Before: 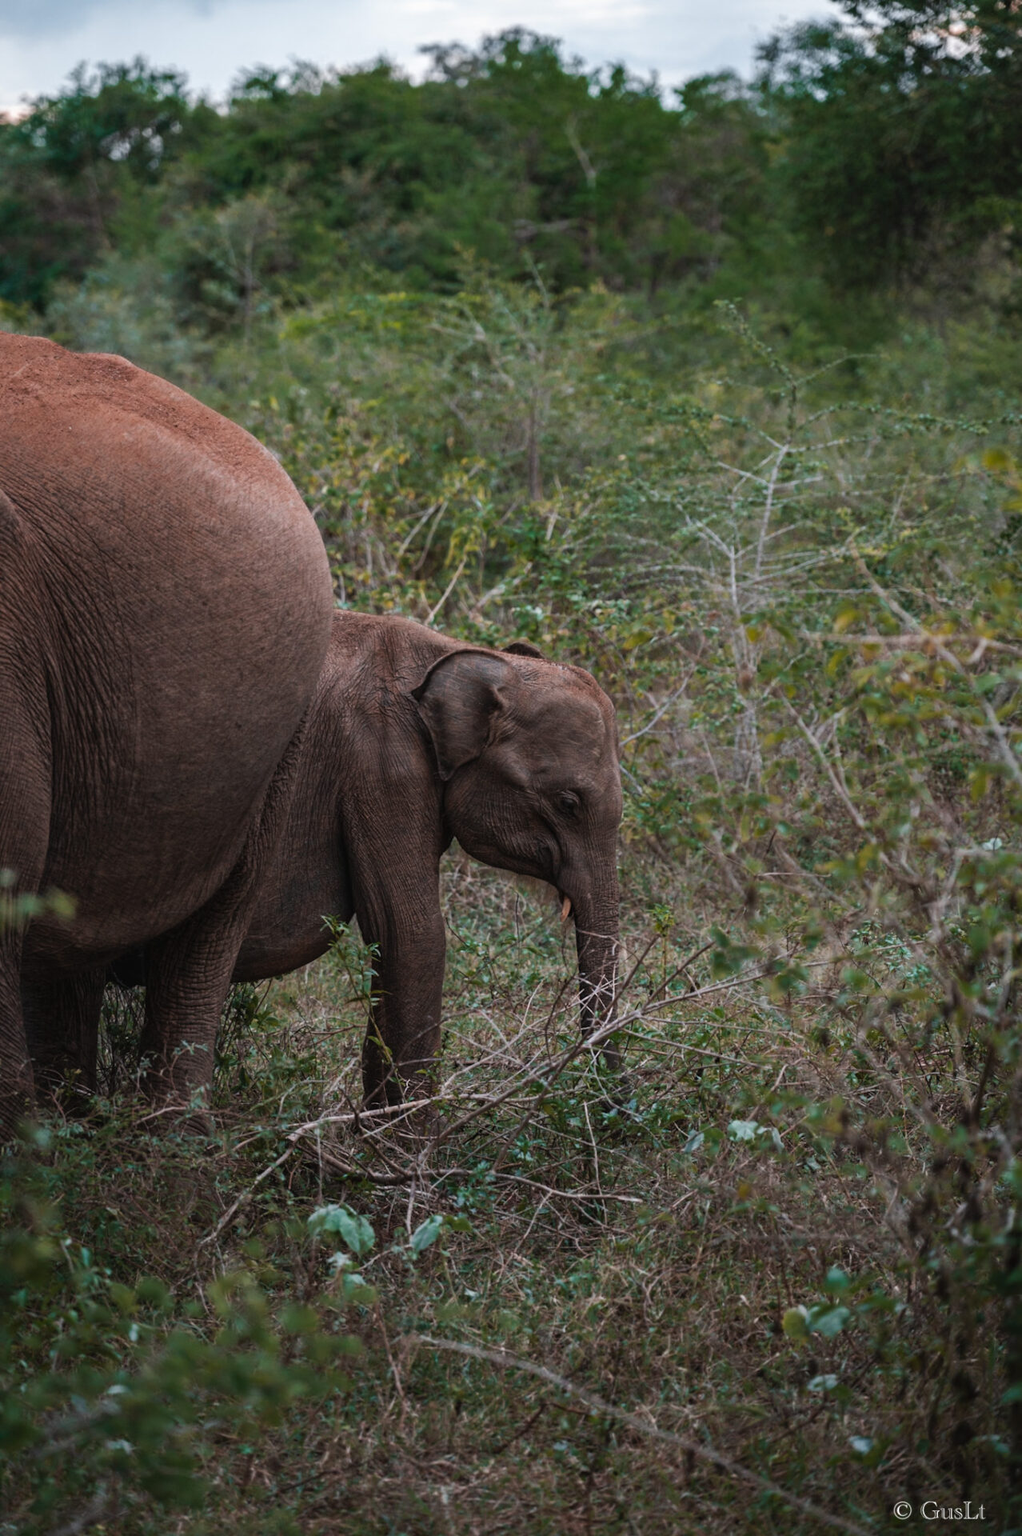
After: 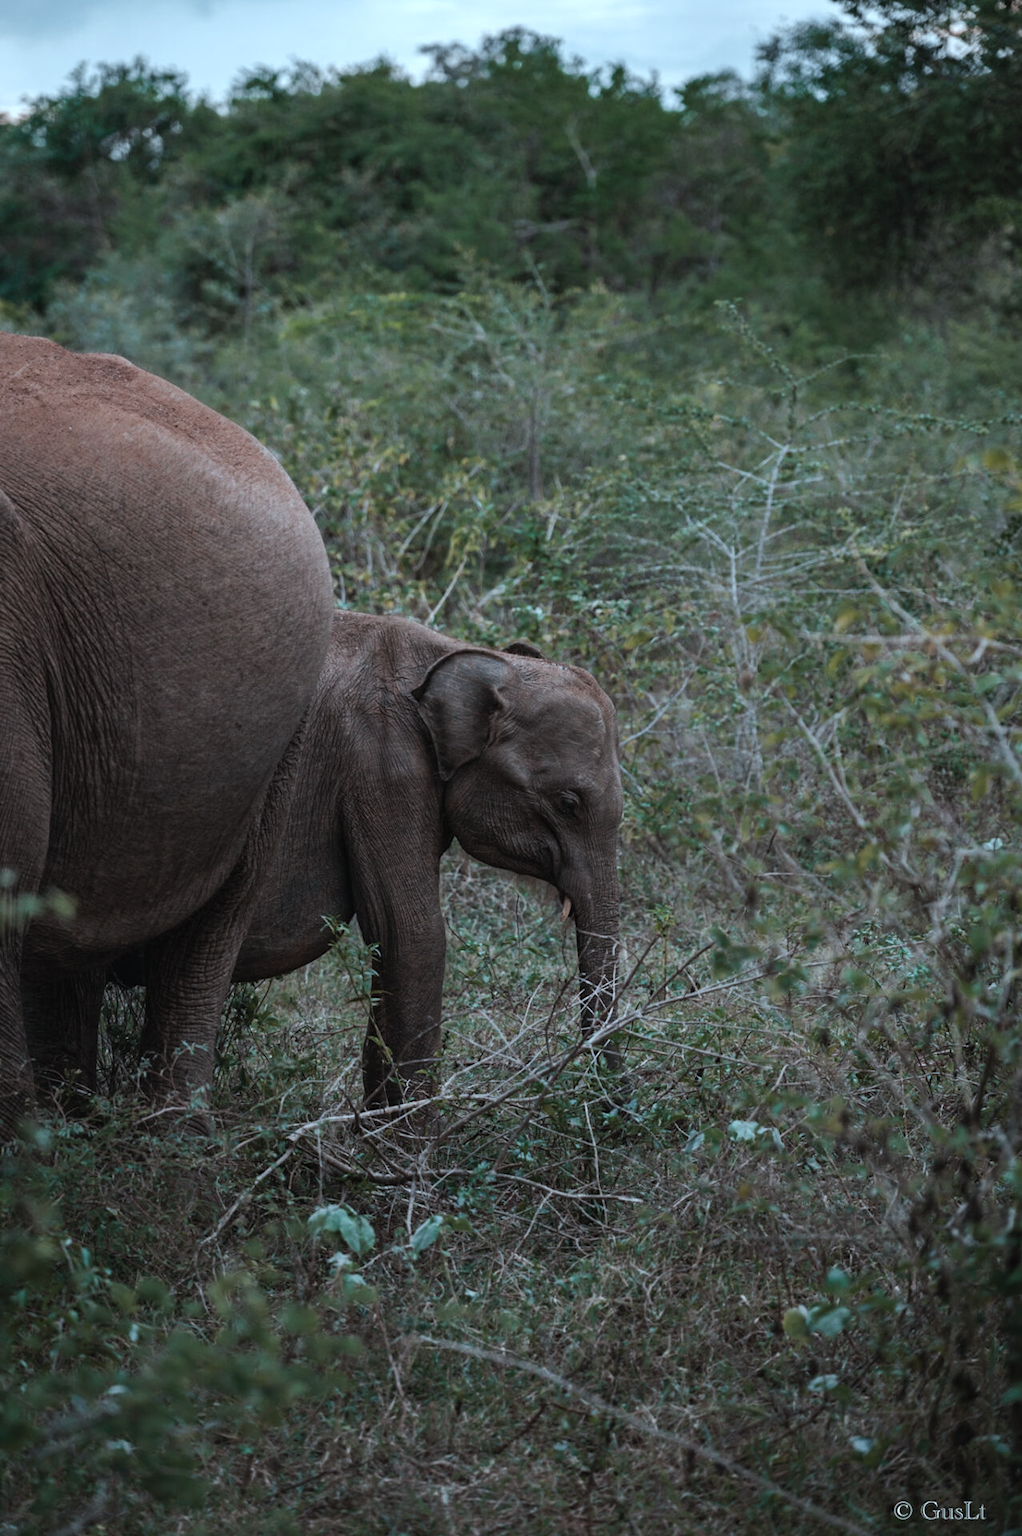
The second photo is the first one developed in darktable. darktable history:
exposure: exposure -0.021 EV, compensate highlight preservation false
color correction: highlights a* -12.64, highlights b* -18.1, saturation 0.7
